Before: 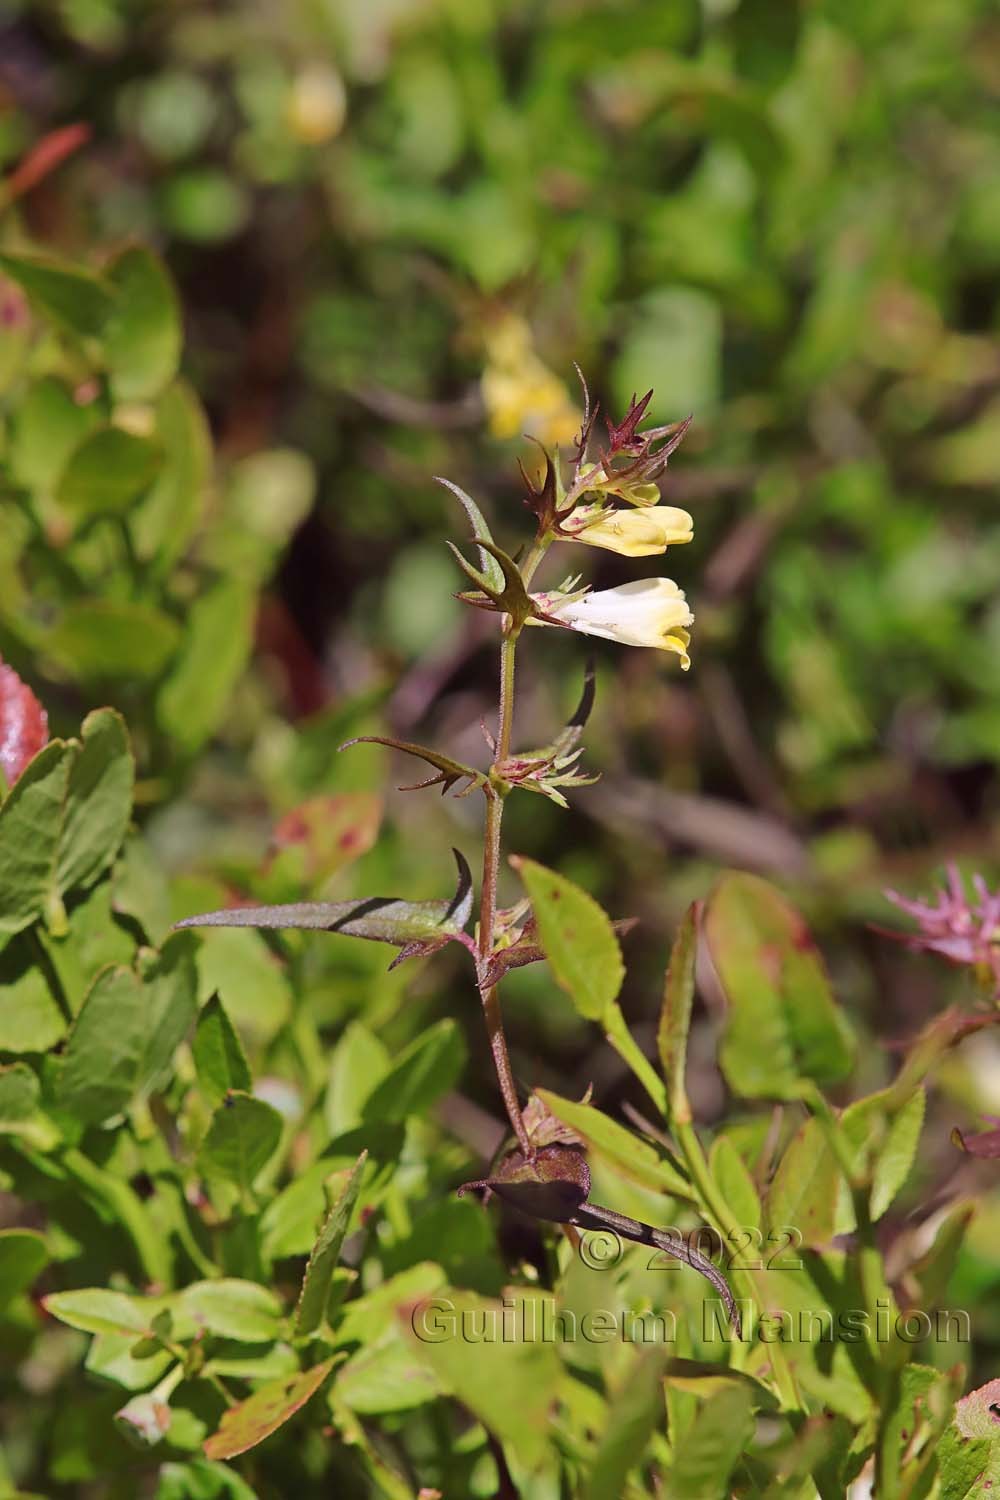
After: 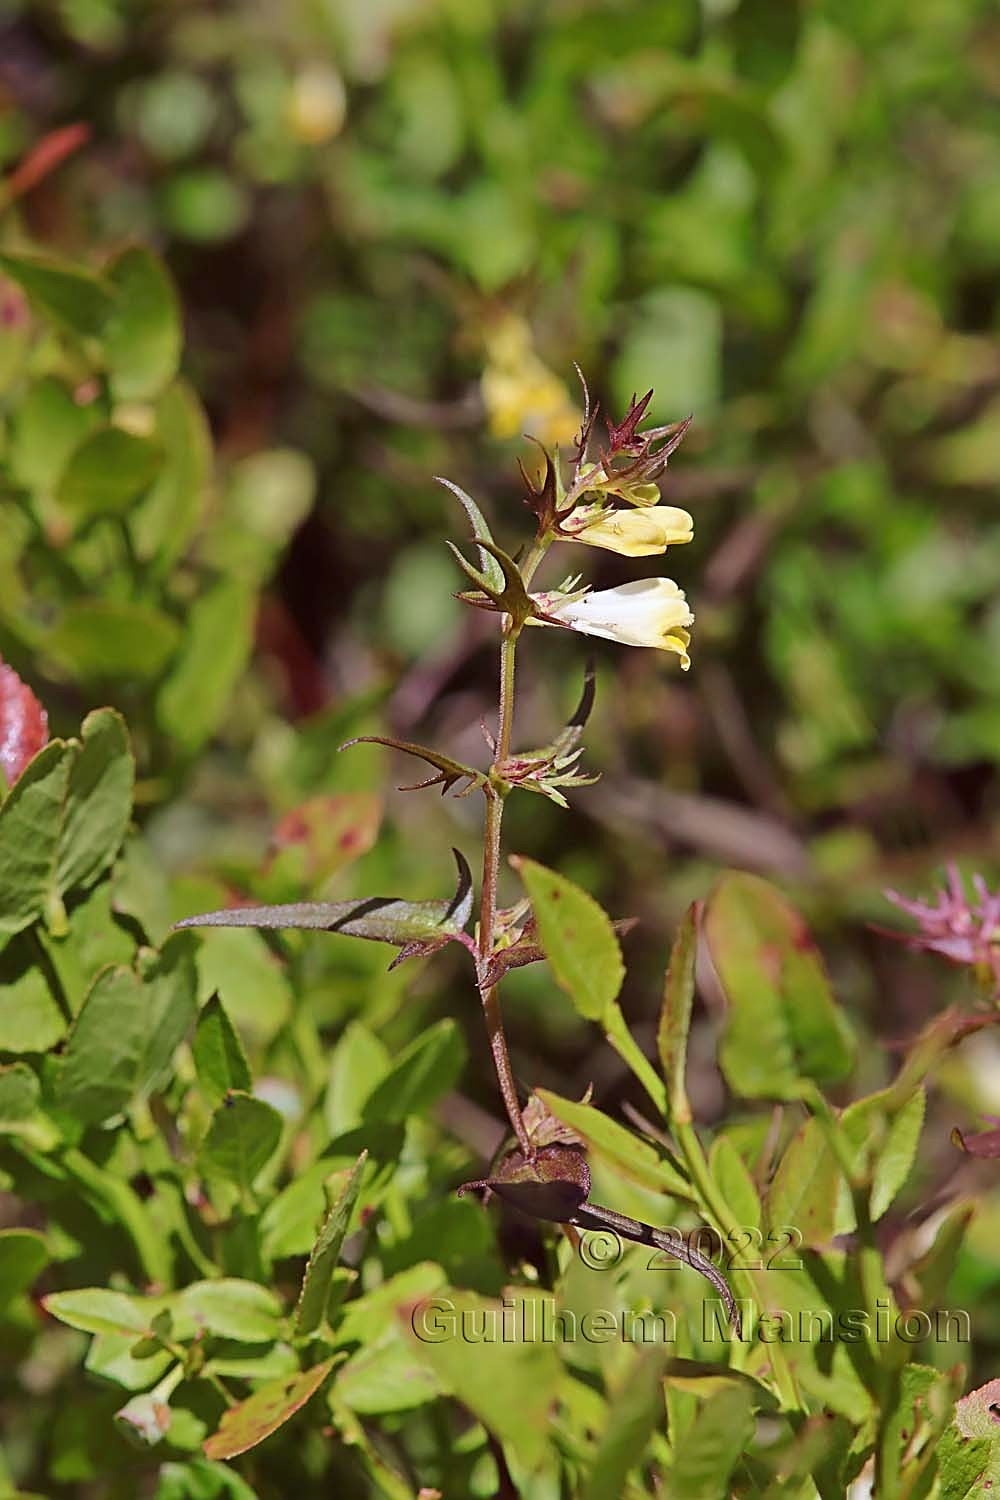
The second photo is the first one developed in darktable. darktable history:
sharpen: on, module defaults
color correction: highlights a* -2.73, highlights b* -2.09, shadows a* 2.41, shadows b* 2.73
